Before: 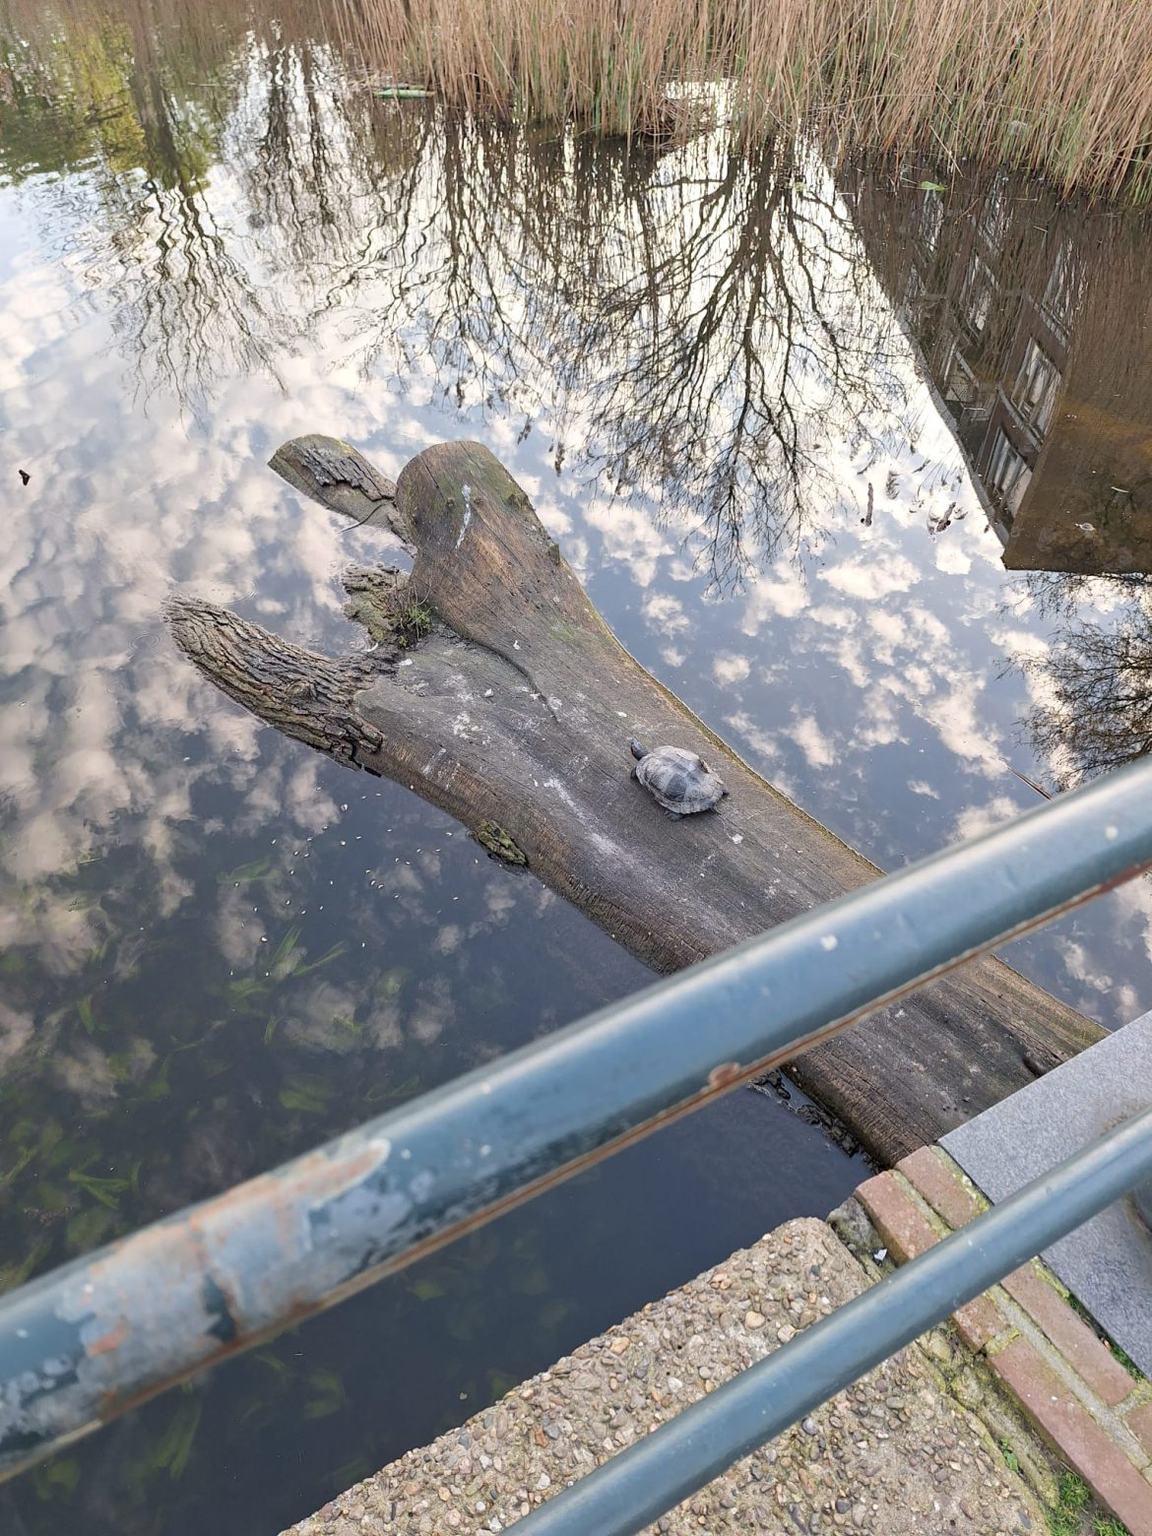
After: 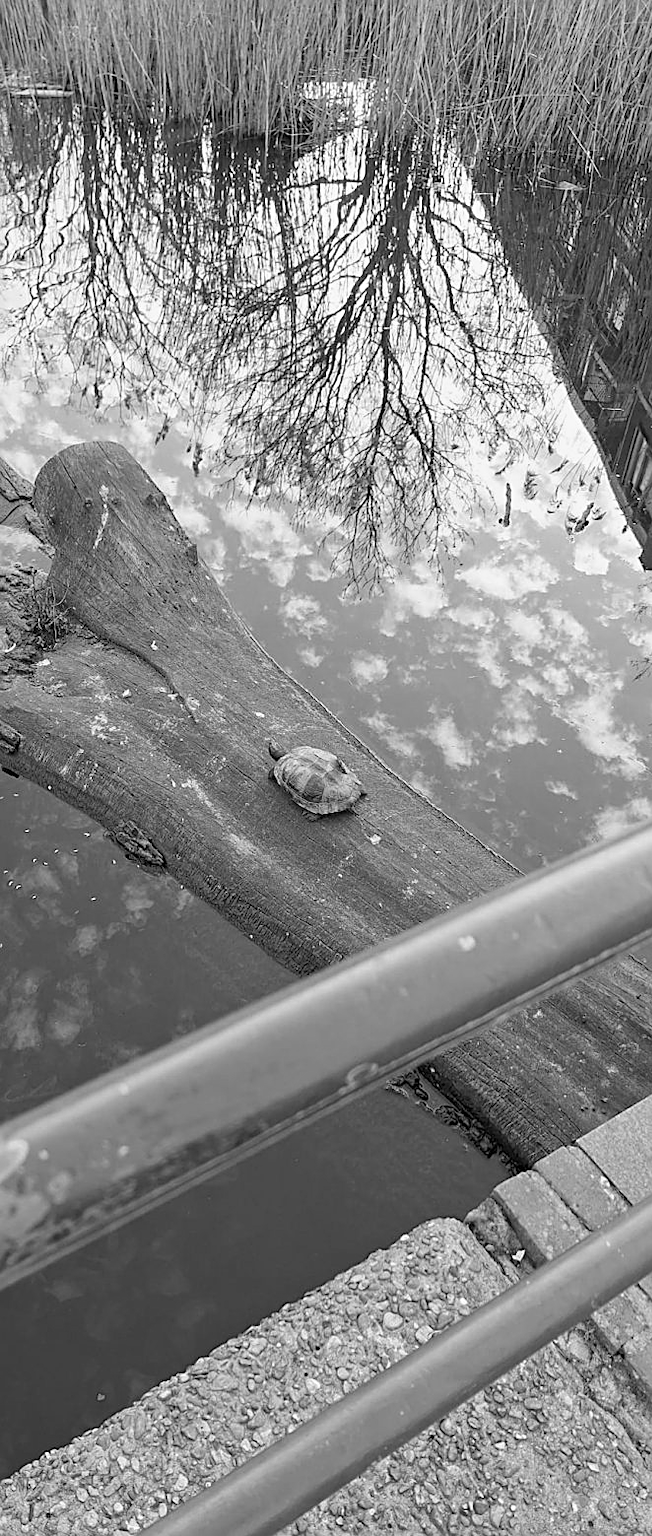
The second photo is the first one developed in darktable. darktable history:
monochrome: on, module defaults
white balance: red 0.766, blue 1.537
exposure: exposure -0.048 EV, compensate highlight preservation false
sharpen: on, module defaults
crop: left 31.458%, top 0%, right 11.876%
